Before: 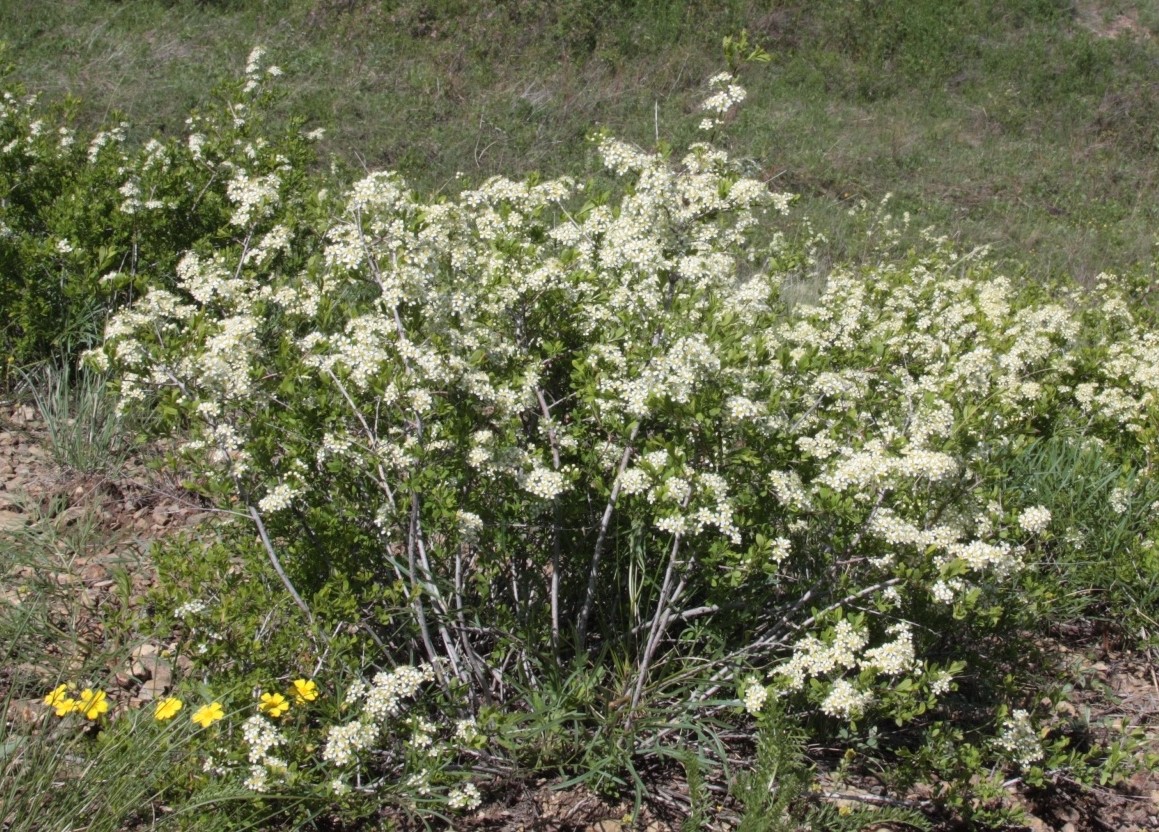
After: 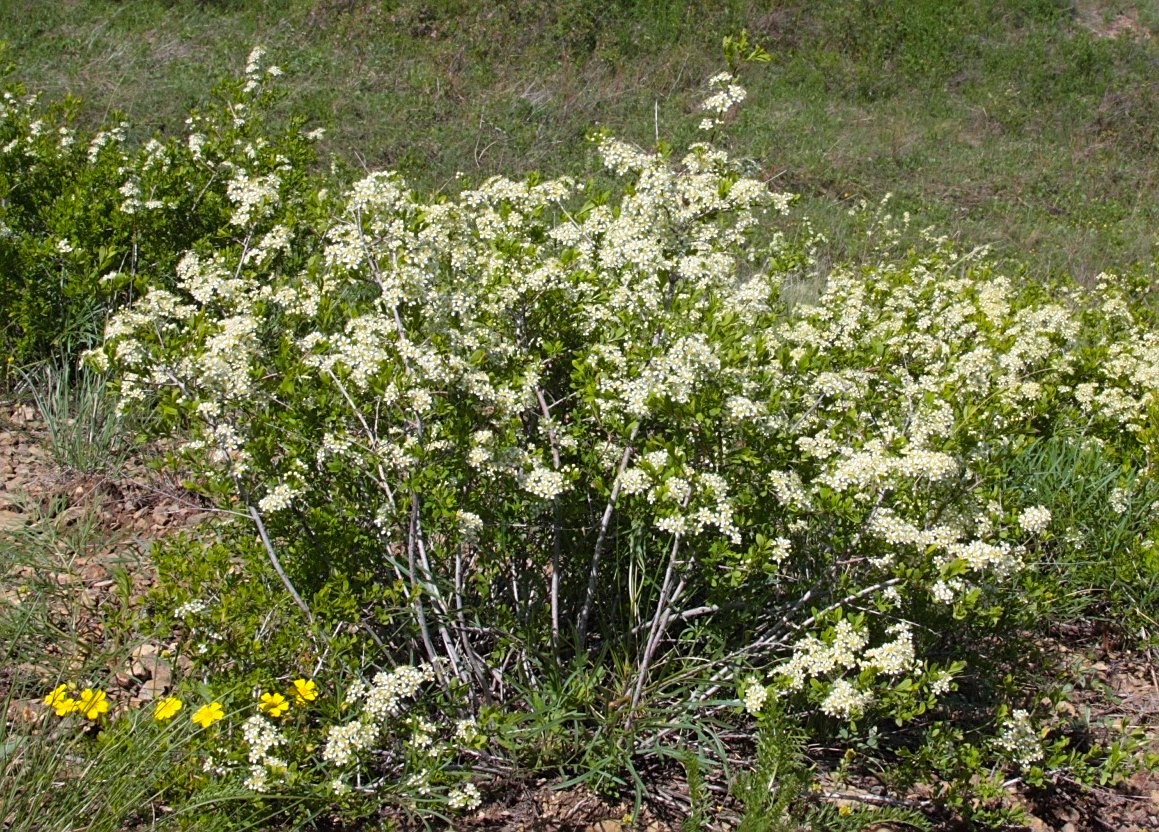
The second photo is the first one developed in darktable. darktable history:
color balance rgb: perceptual saturation grading › global saturation 30%, global vibrance 20%
sharpen: radius 1.967
